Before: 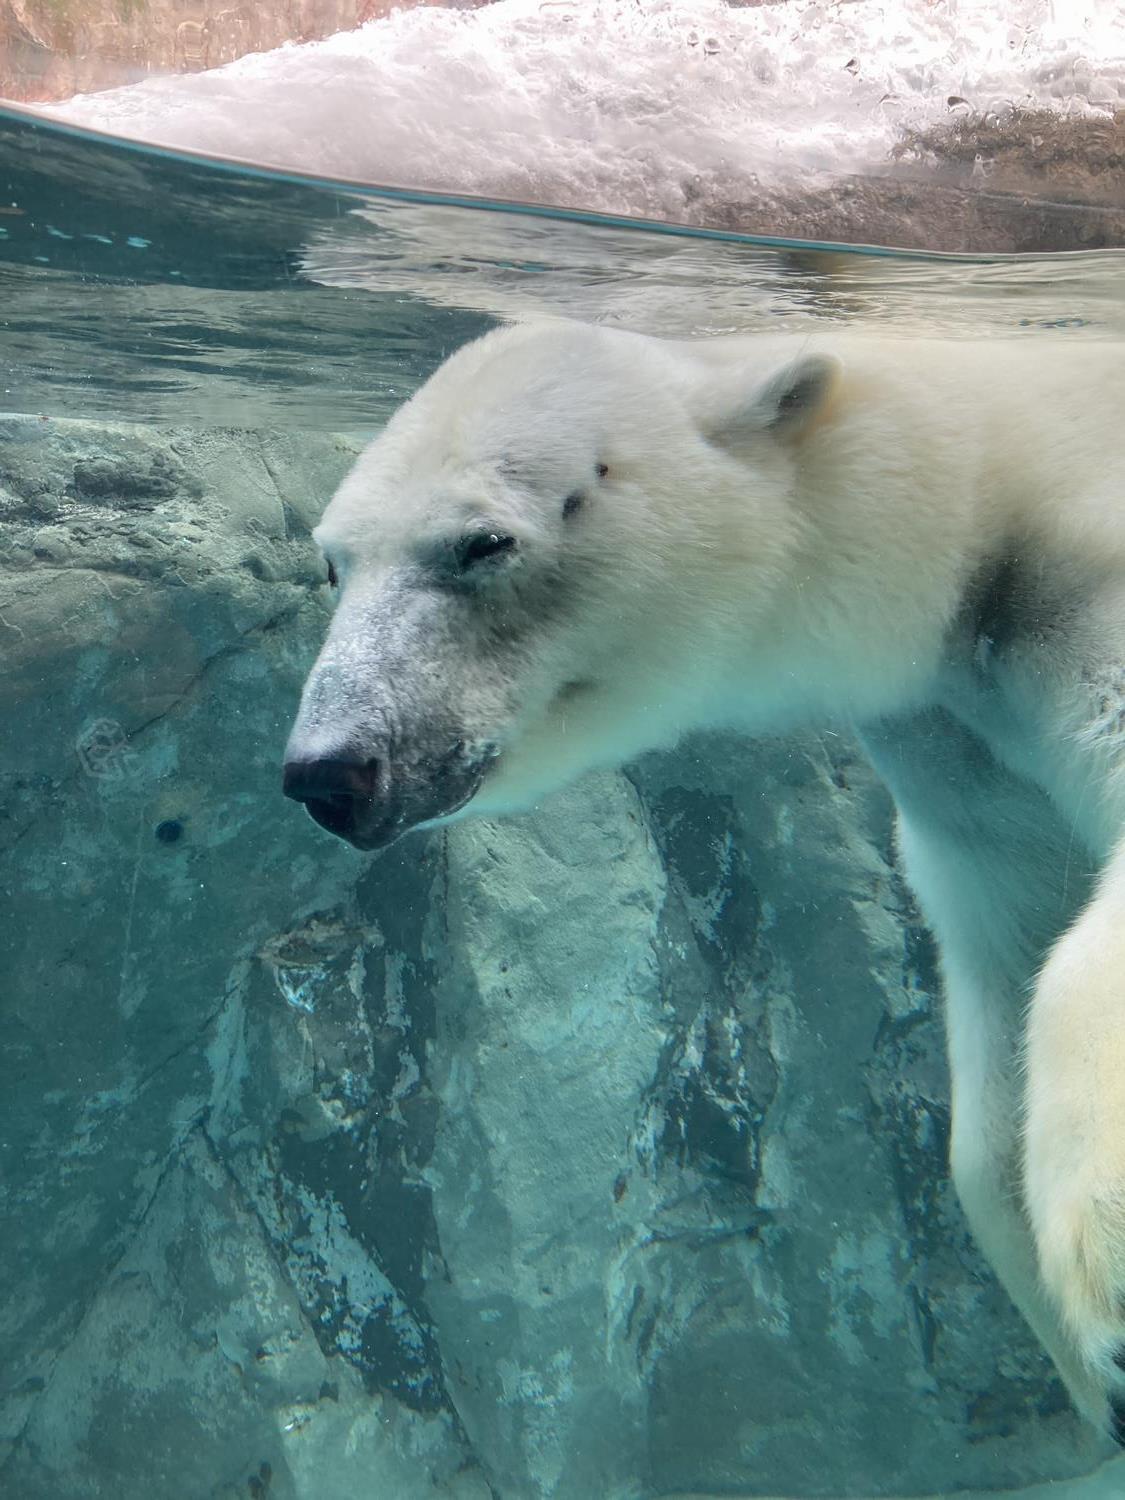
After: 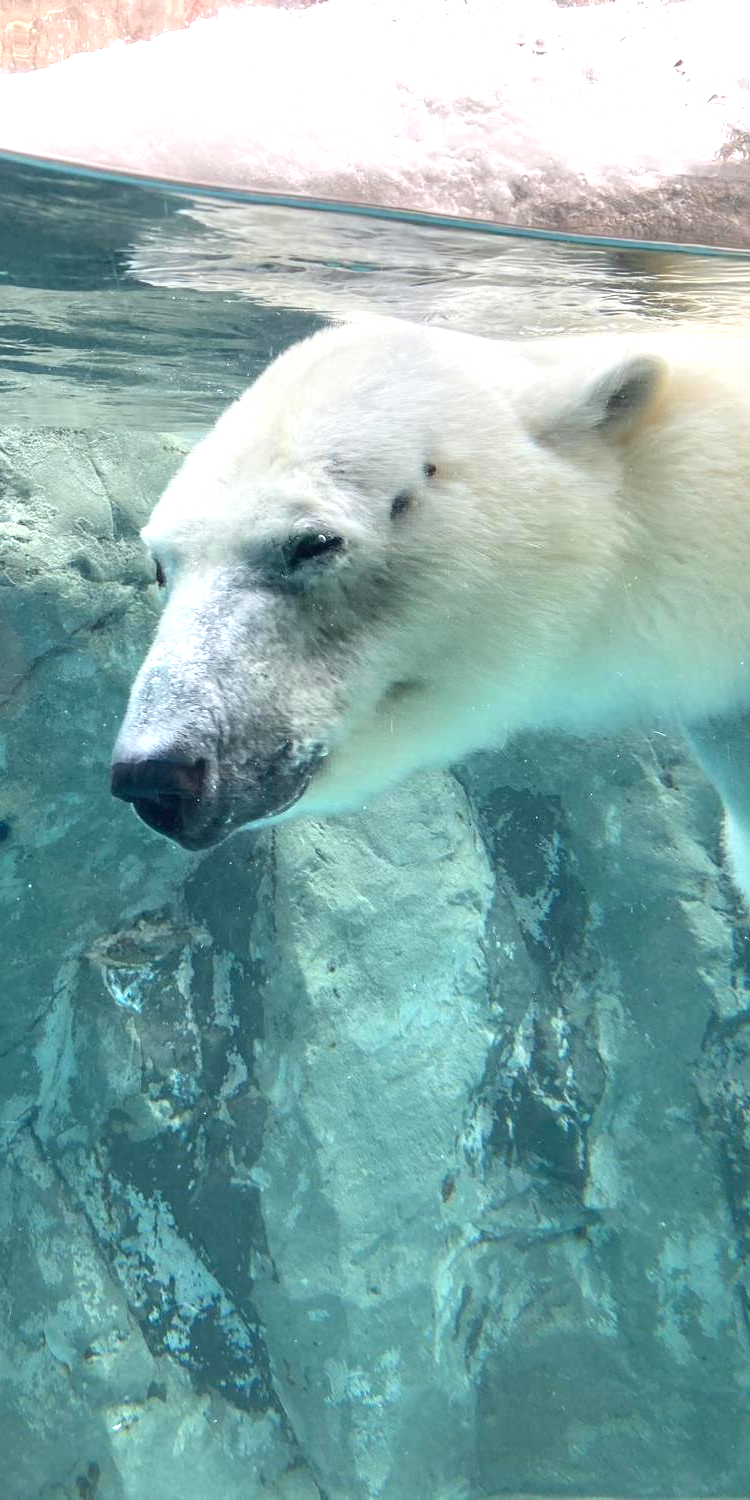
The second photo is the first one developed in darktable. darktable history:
exposure: exposure 0.764 EV, compensate highlight preservation false
crop and rotate: left 15.324%, right 17.964%
